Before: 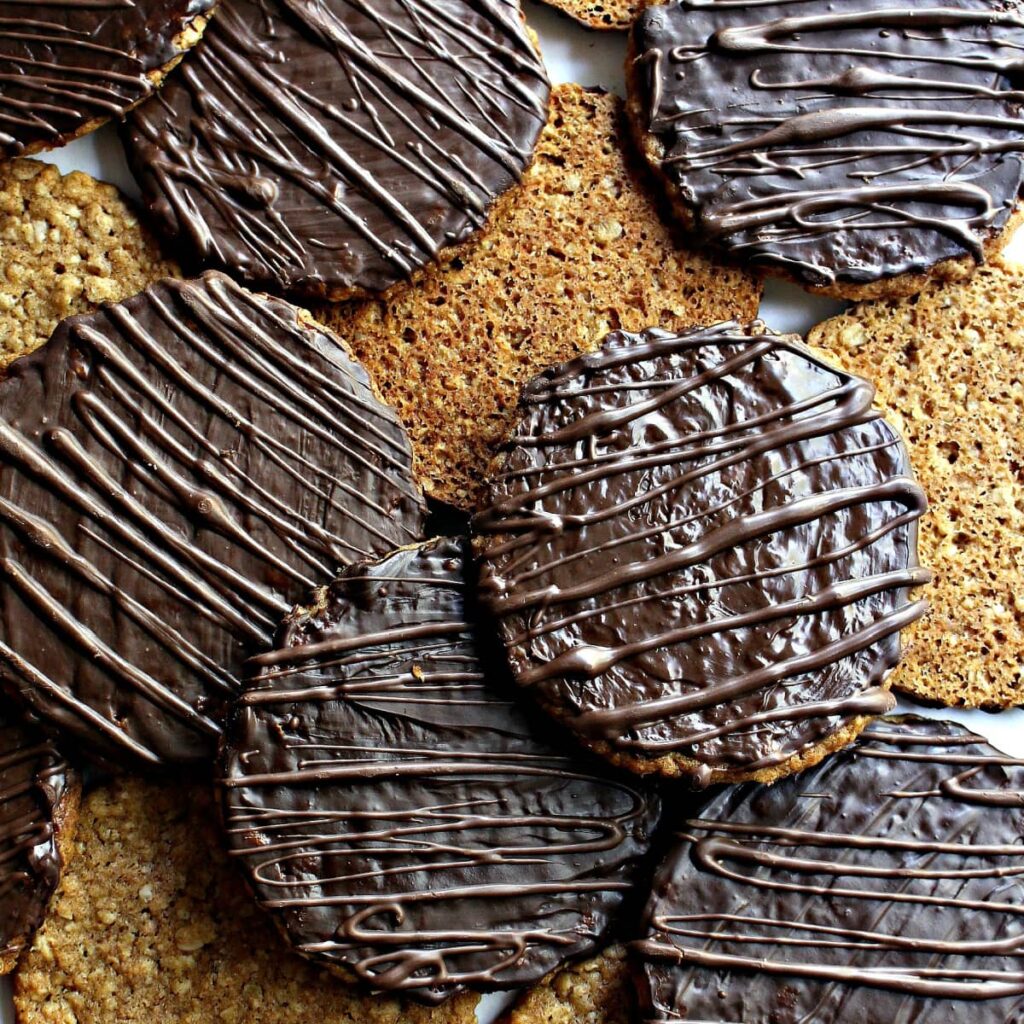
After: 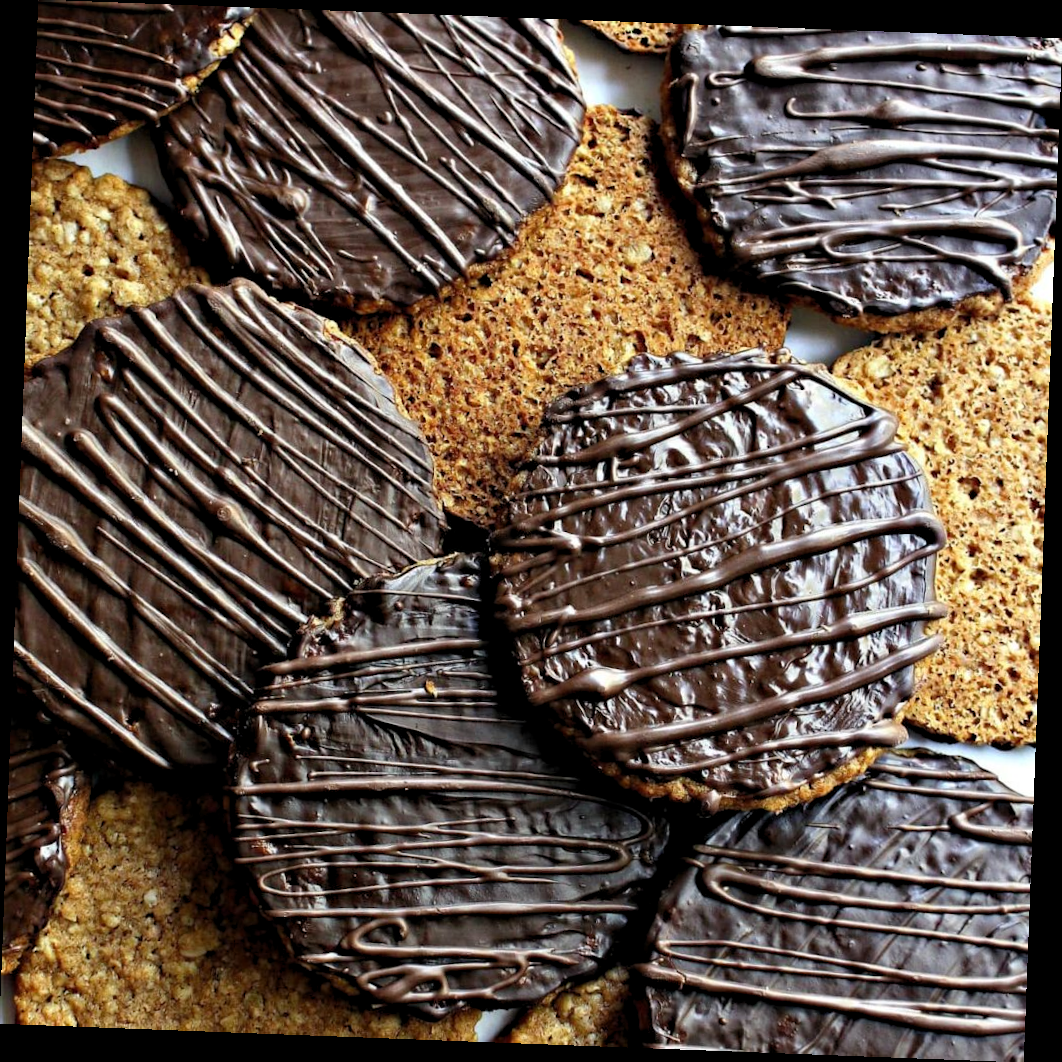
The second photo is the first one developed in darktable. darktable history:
levels: levels [0.018, 0.493, 1]
rotate and perspective: rotation 2.17°, automatic cropping off
